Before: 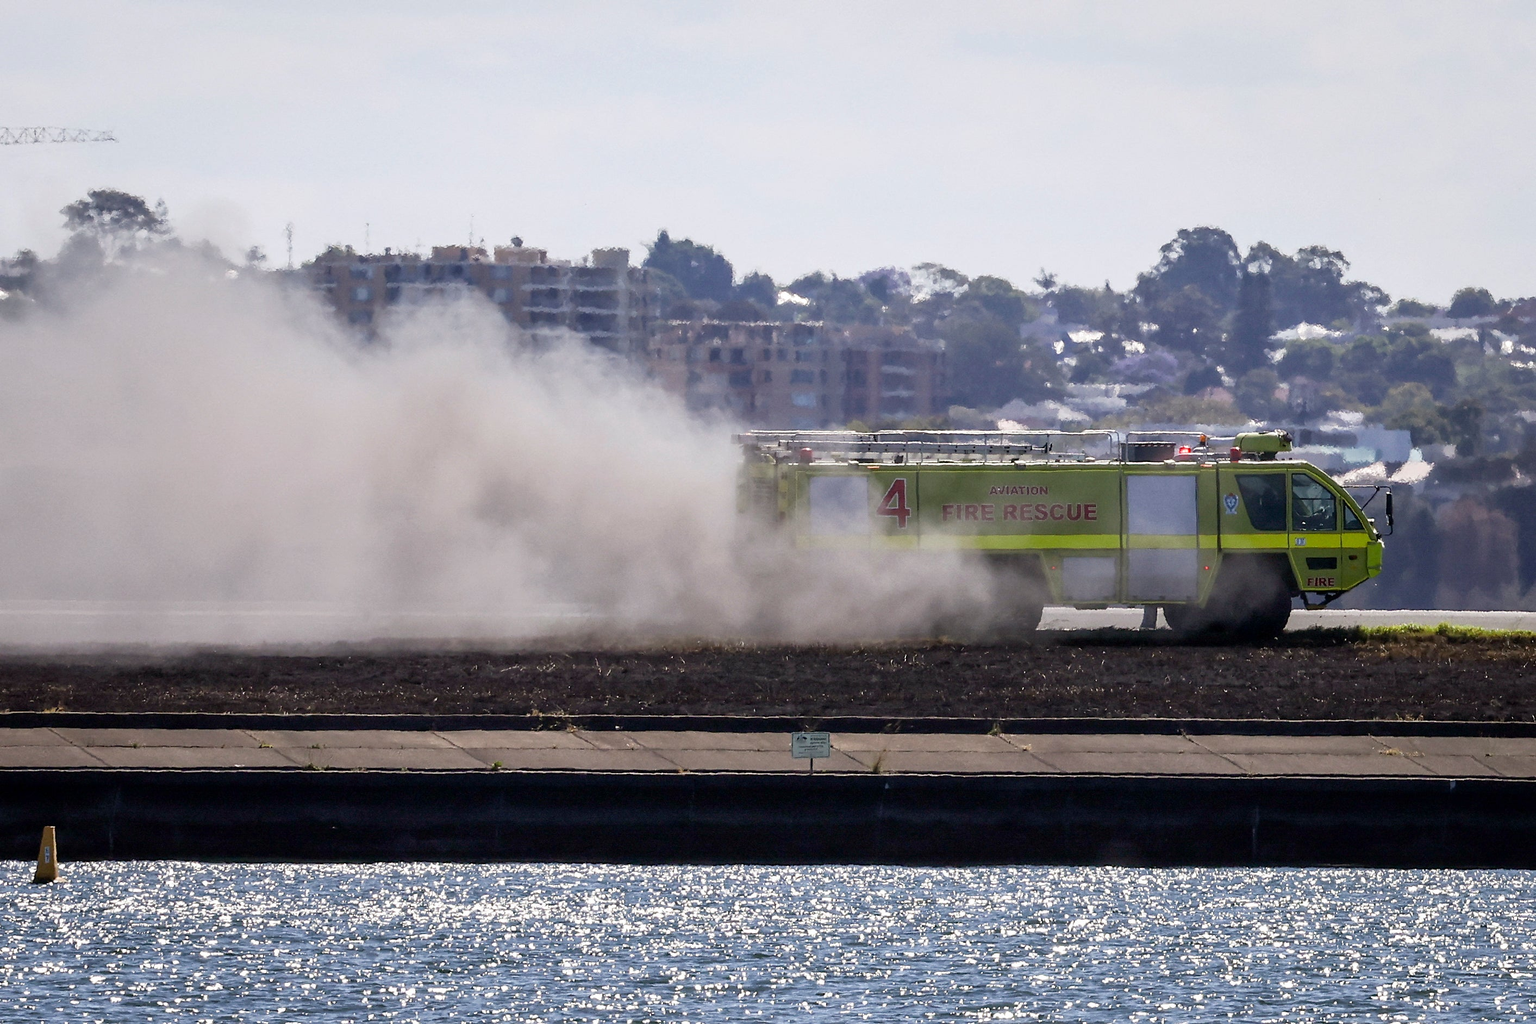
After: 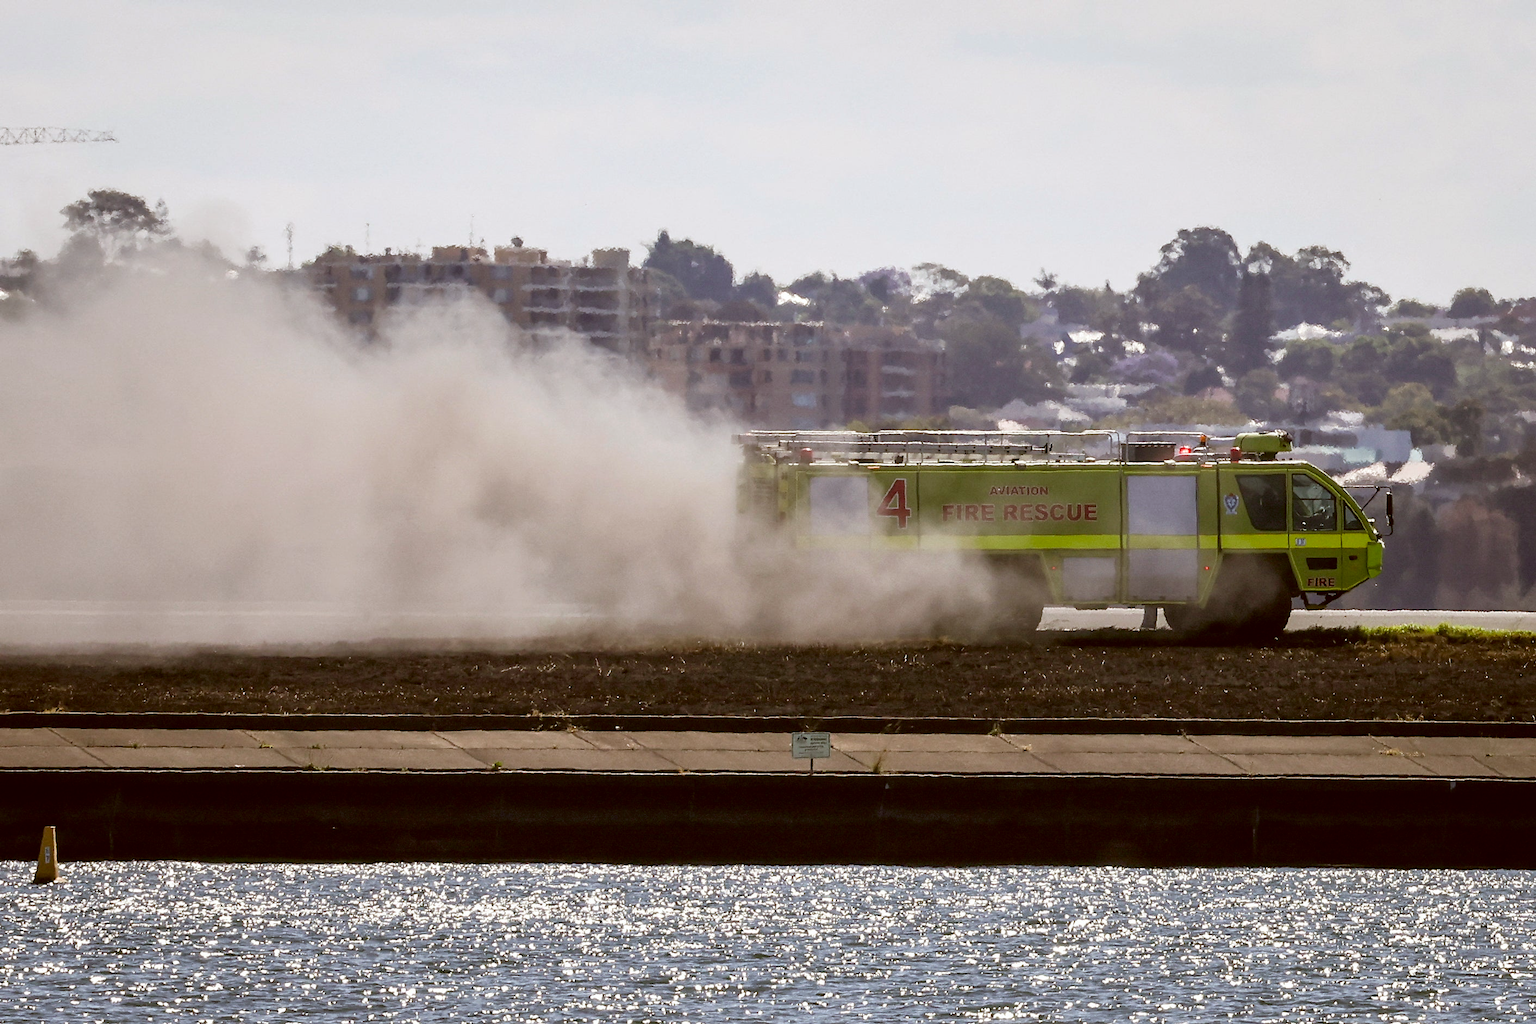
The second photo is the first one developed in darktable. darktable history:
color correction: highlights a* -0.598, highlights b* 0.157, shadows a* 4.7, shadows b* 20.71
